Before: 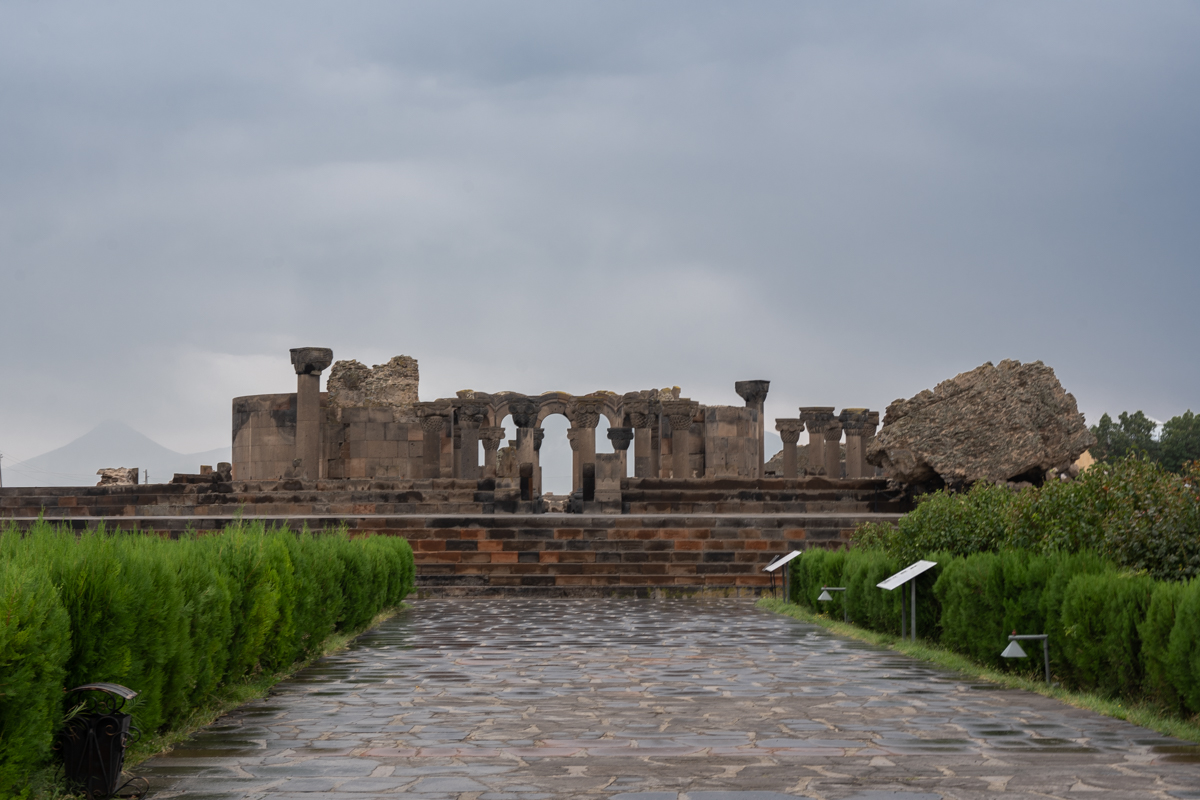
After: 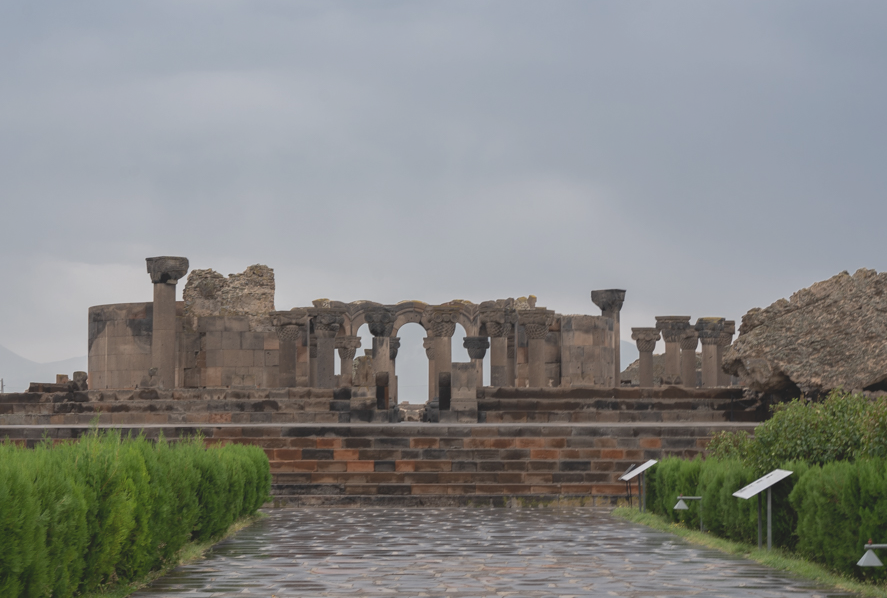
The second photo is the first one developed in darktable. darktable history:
contrast brightness saturation: contrast -0.166, brightness 0.051, saturation -0.129
crop and rotate: left 12.029%, top 11.468%, right 14.053%, bottom 13.761%
